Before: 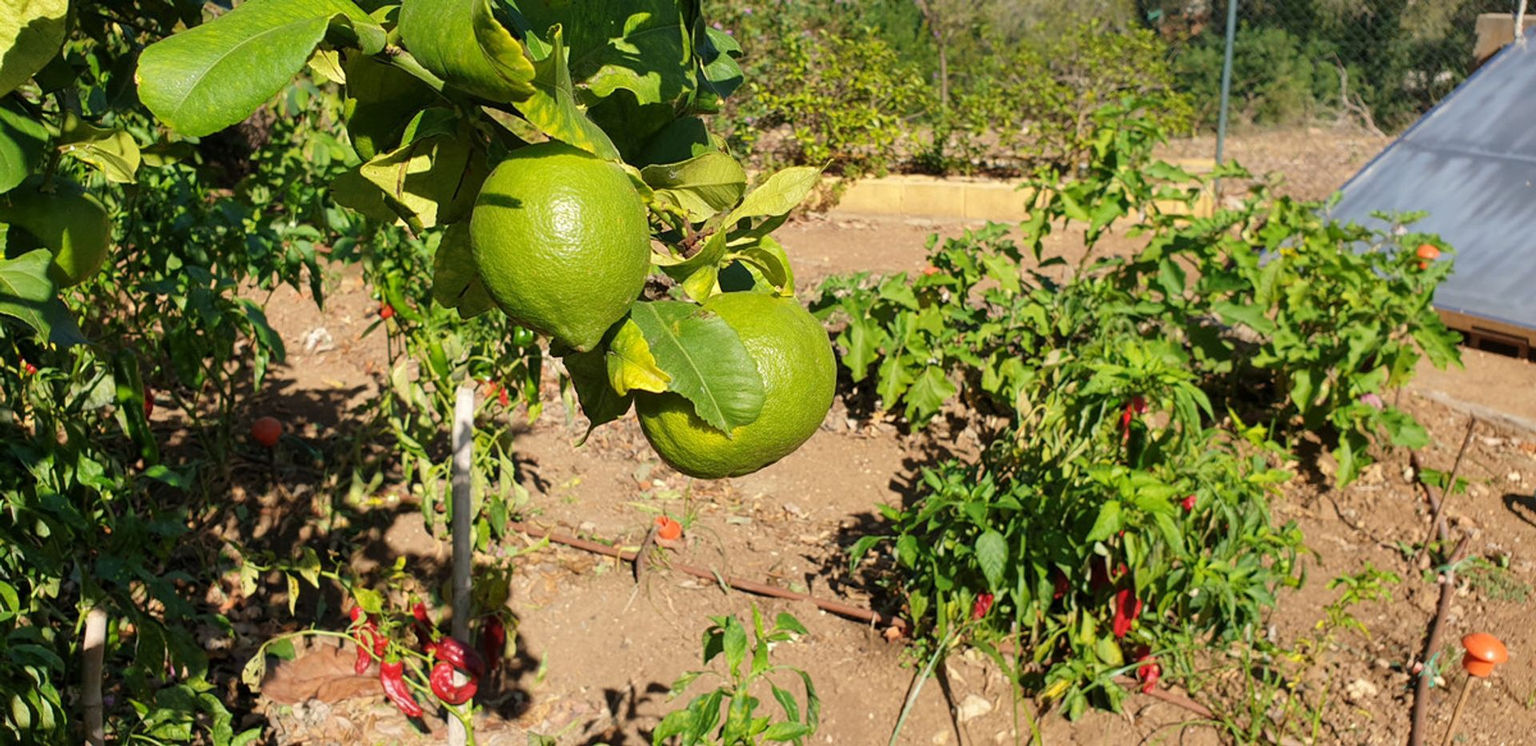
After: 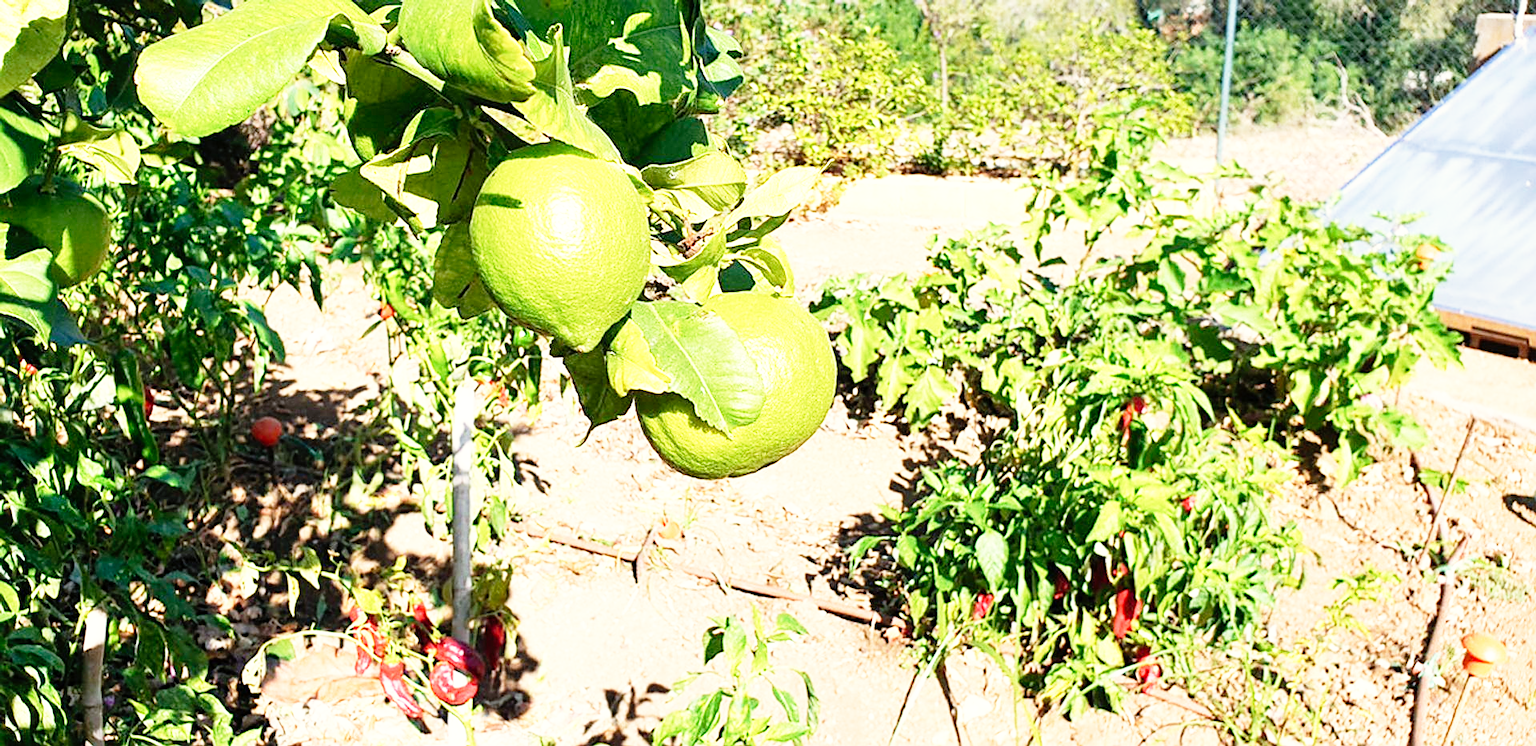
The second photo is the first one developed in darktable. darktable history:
color calibration: gray › normalize channels true, illuminant custom, x 0.371, y 0.382, temperature 4282.8 K, gamut compression 0.002
color correction: highlights b* 3.01
exposure: black level correction 0, exposure 0.69 EV, compensate exposure bias true, compensate highlight preservation false
base curve: curves: ch0 [(0, 0) (0.012, 0.01) (0.073, 0.168) (0.31, 0.711) (0.645, 0.957) (1, 1)], preserve colors none
sharpen: on, module defaults
